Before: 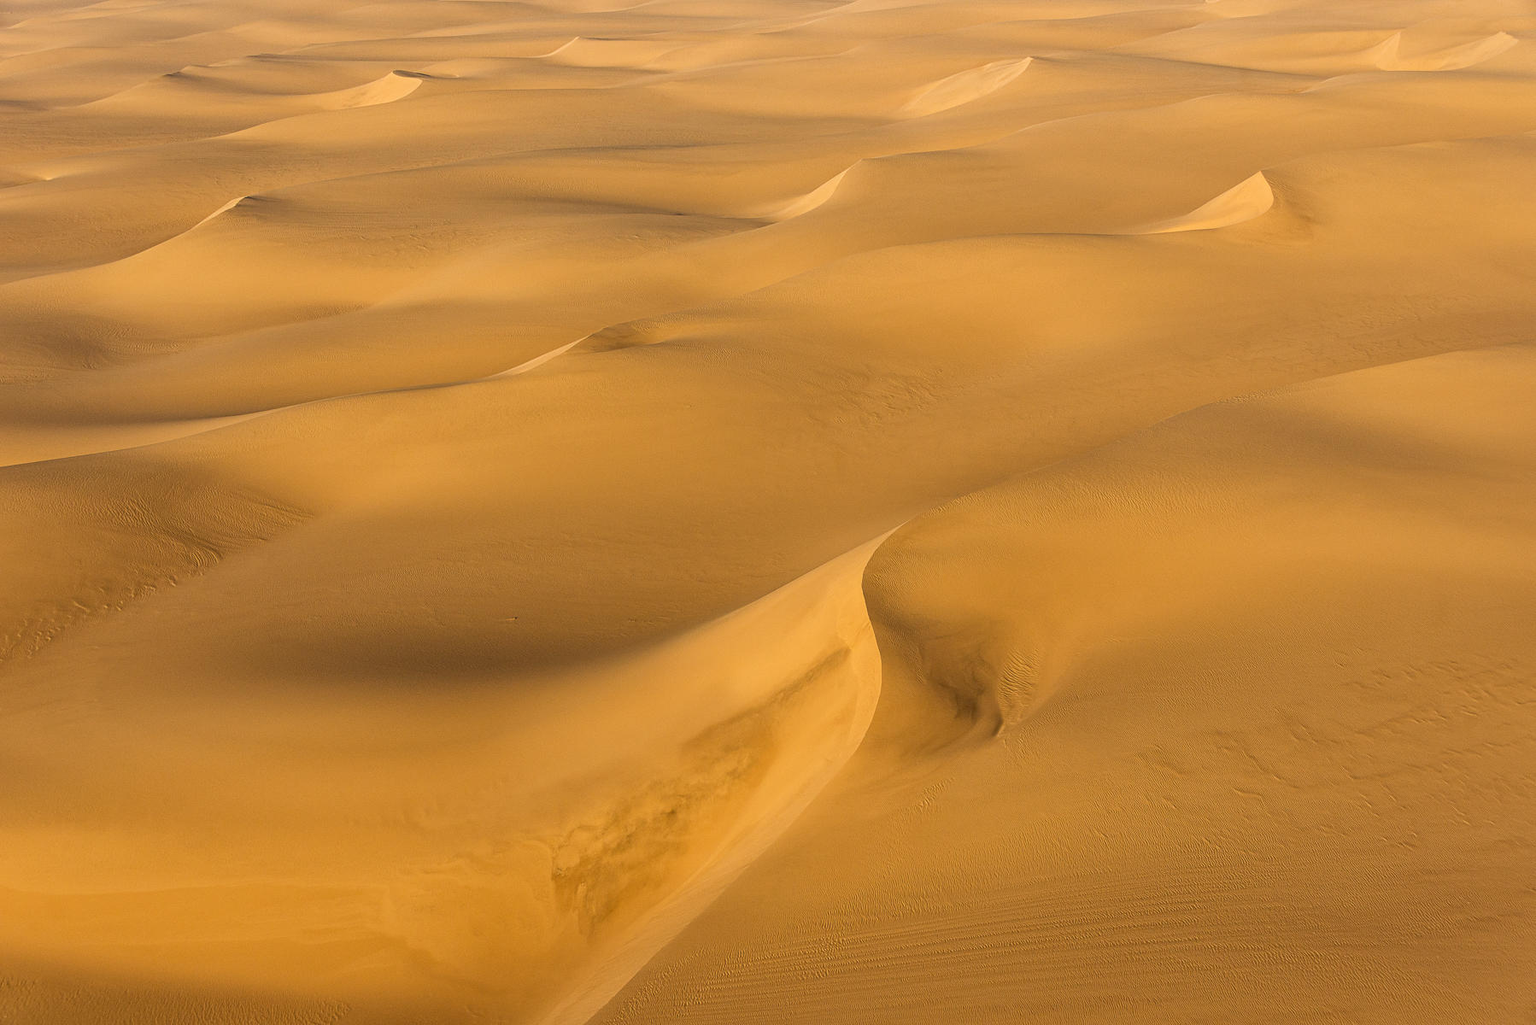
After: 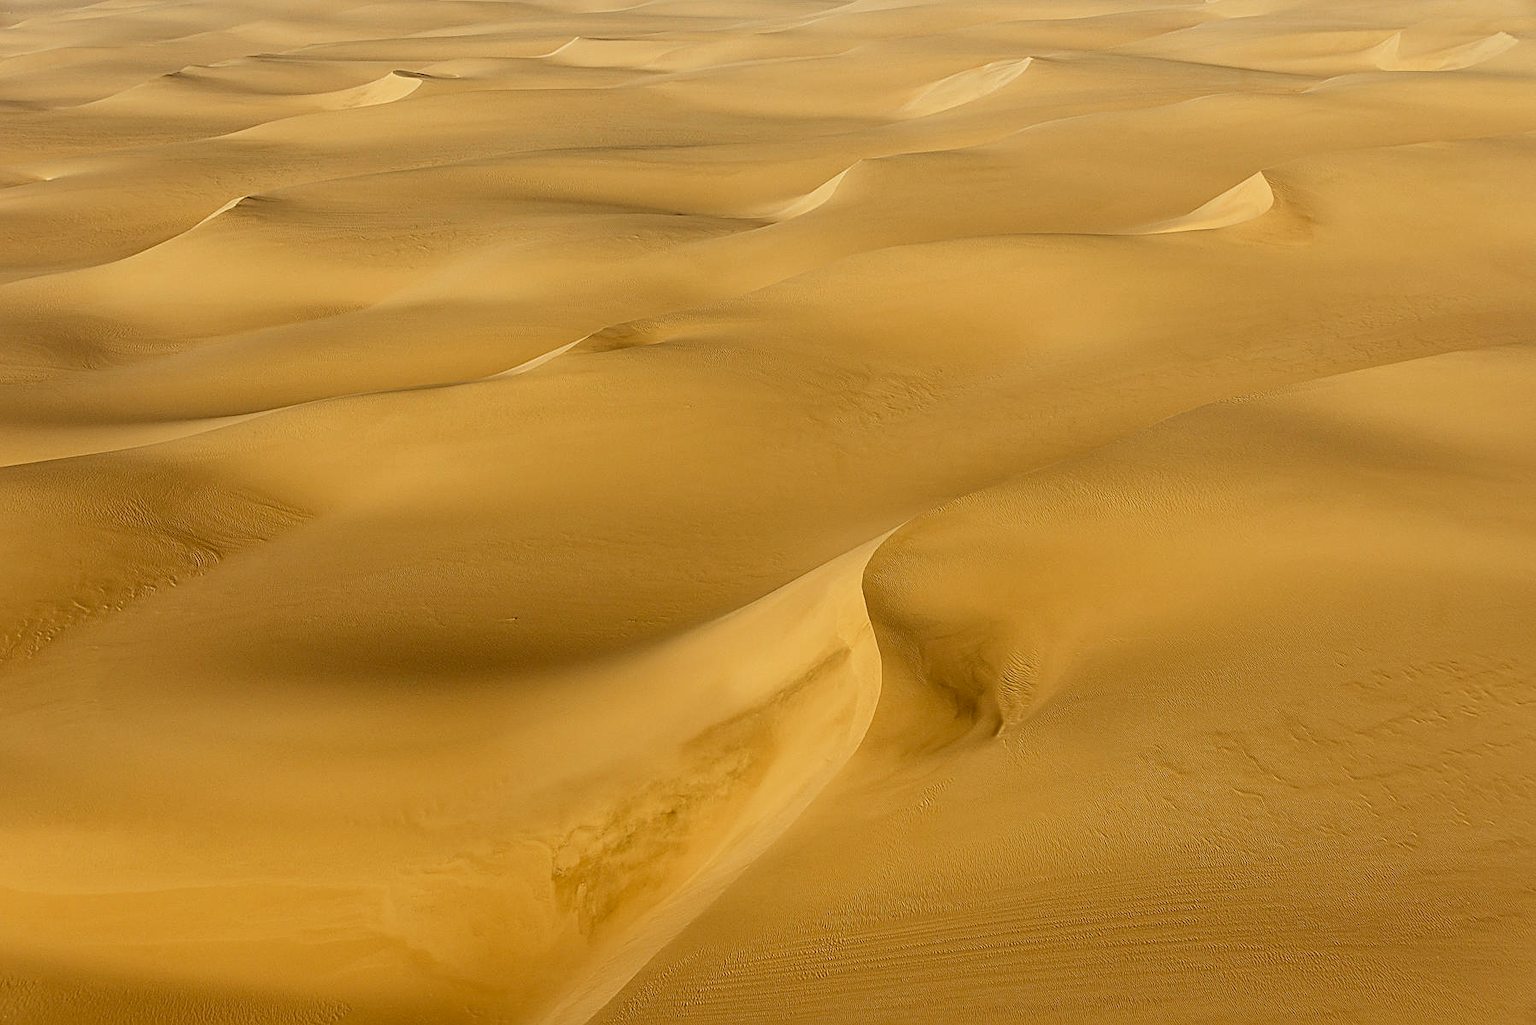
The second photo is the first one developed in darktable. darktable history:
sharpen: on, module defaults
color correction: highlights a* -14.62, highlights b* -16.22, shadows a* 10.12, shadows b* 29.4
